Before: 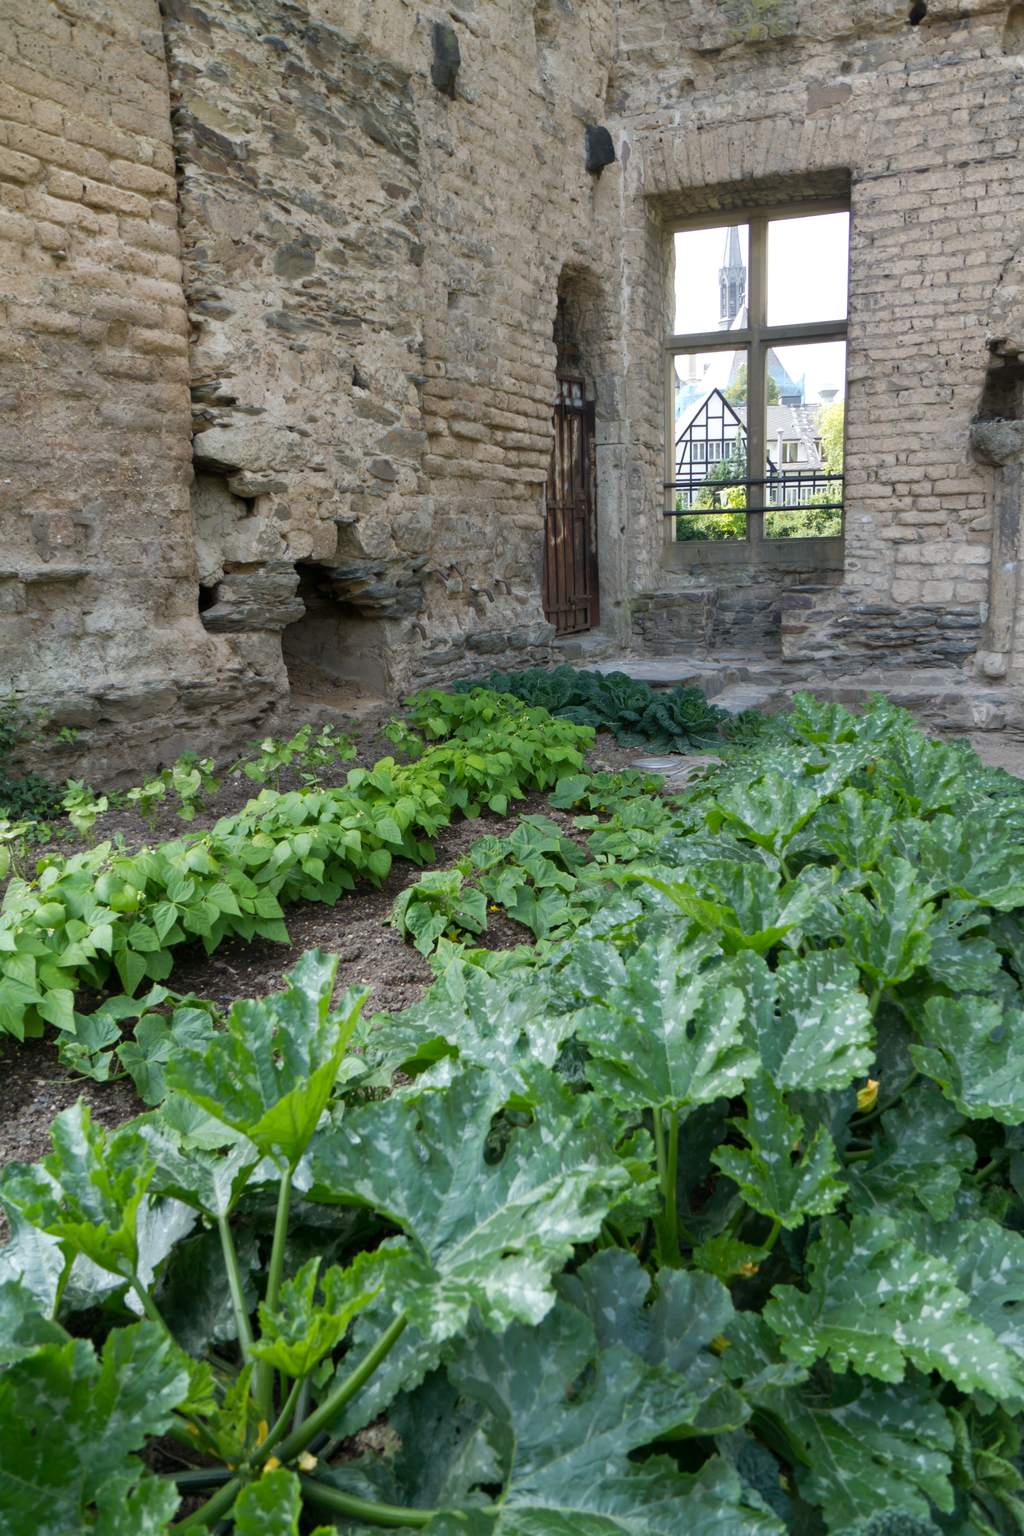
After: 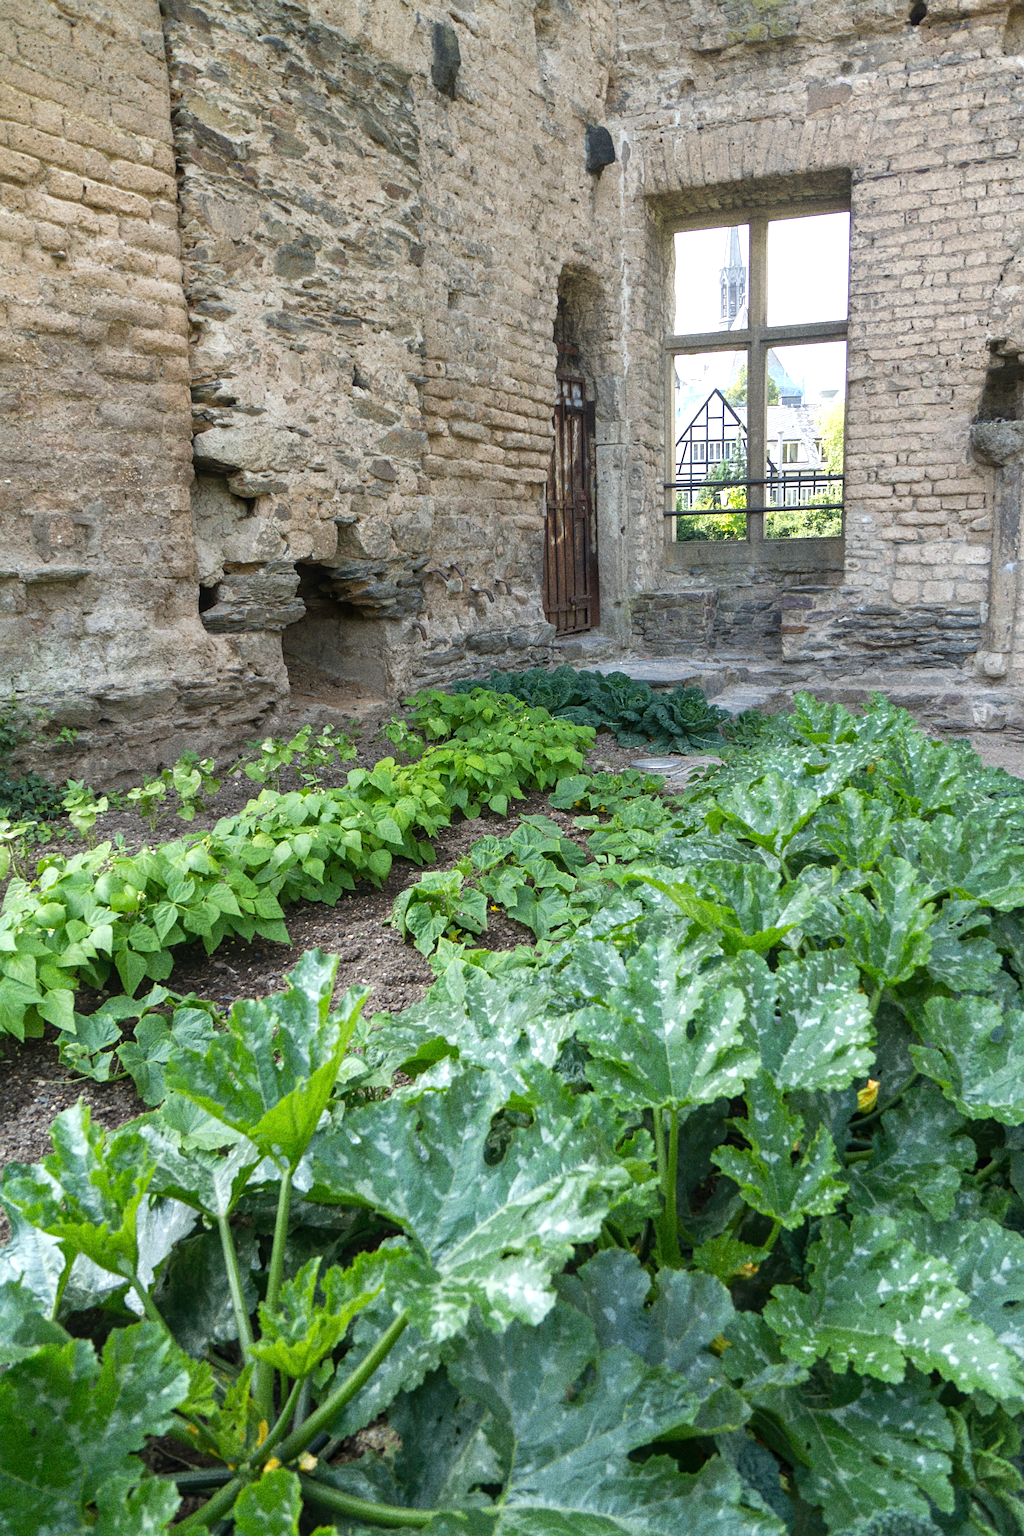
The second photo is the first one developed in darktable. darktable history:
sharpen: radius 2.529, amount 0.323
local contrast: detail 110%
grain: coarseness 11.82 ISO, strength 36.67%, mid-tones bias 74.17%
exposure: black level correction 0, exposure 0.5 EV, compensate exposure bias true, compensate highlight preservation false
white balance: emerald 1
